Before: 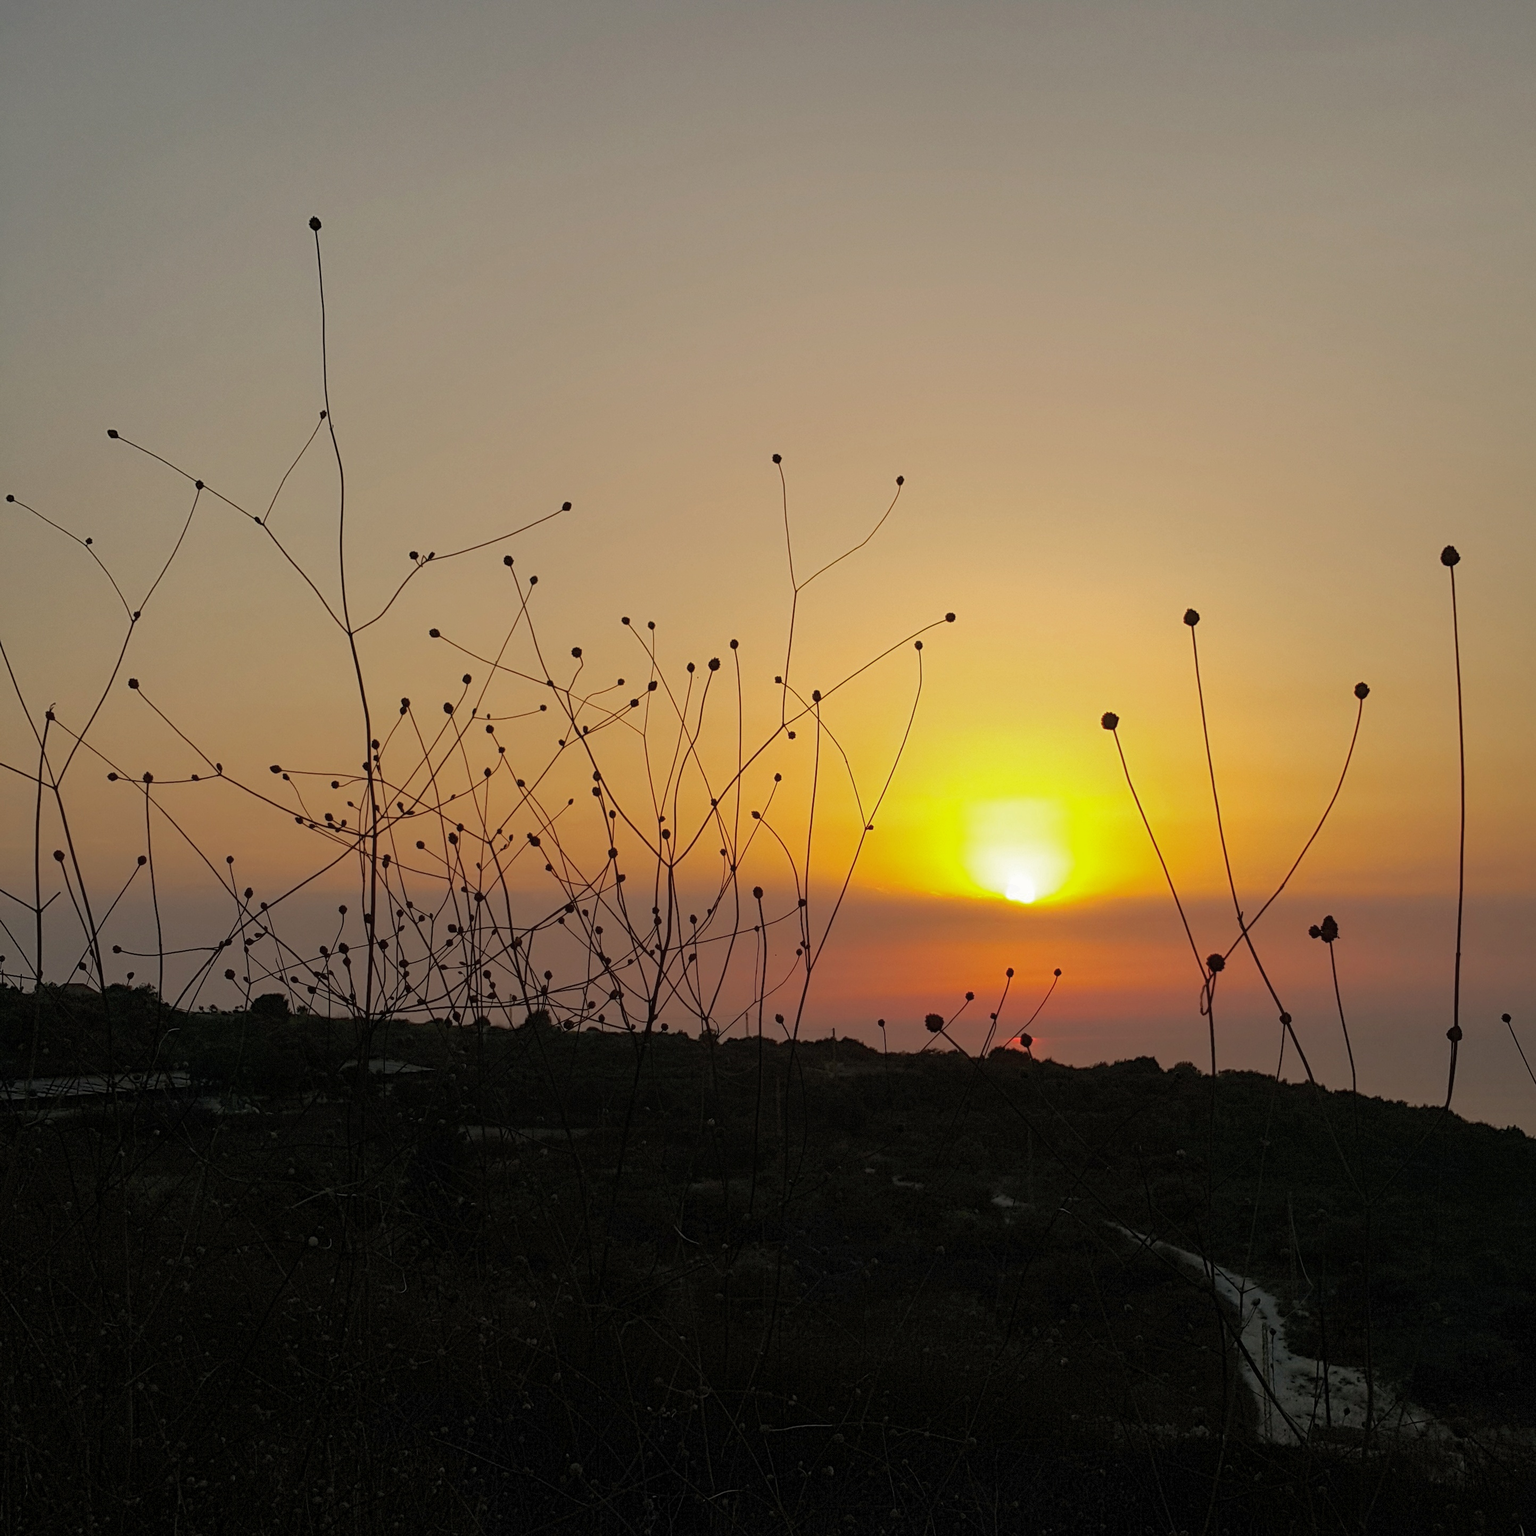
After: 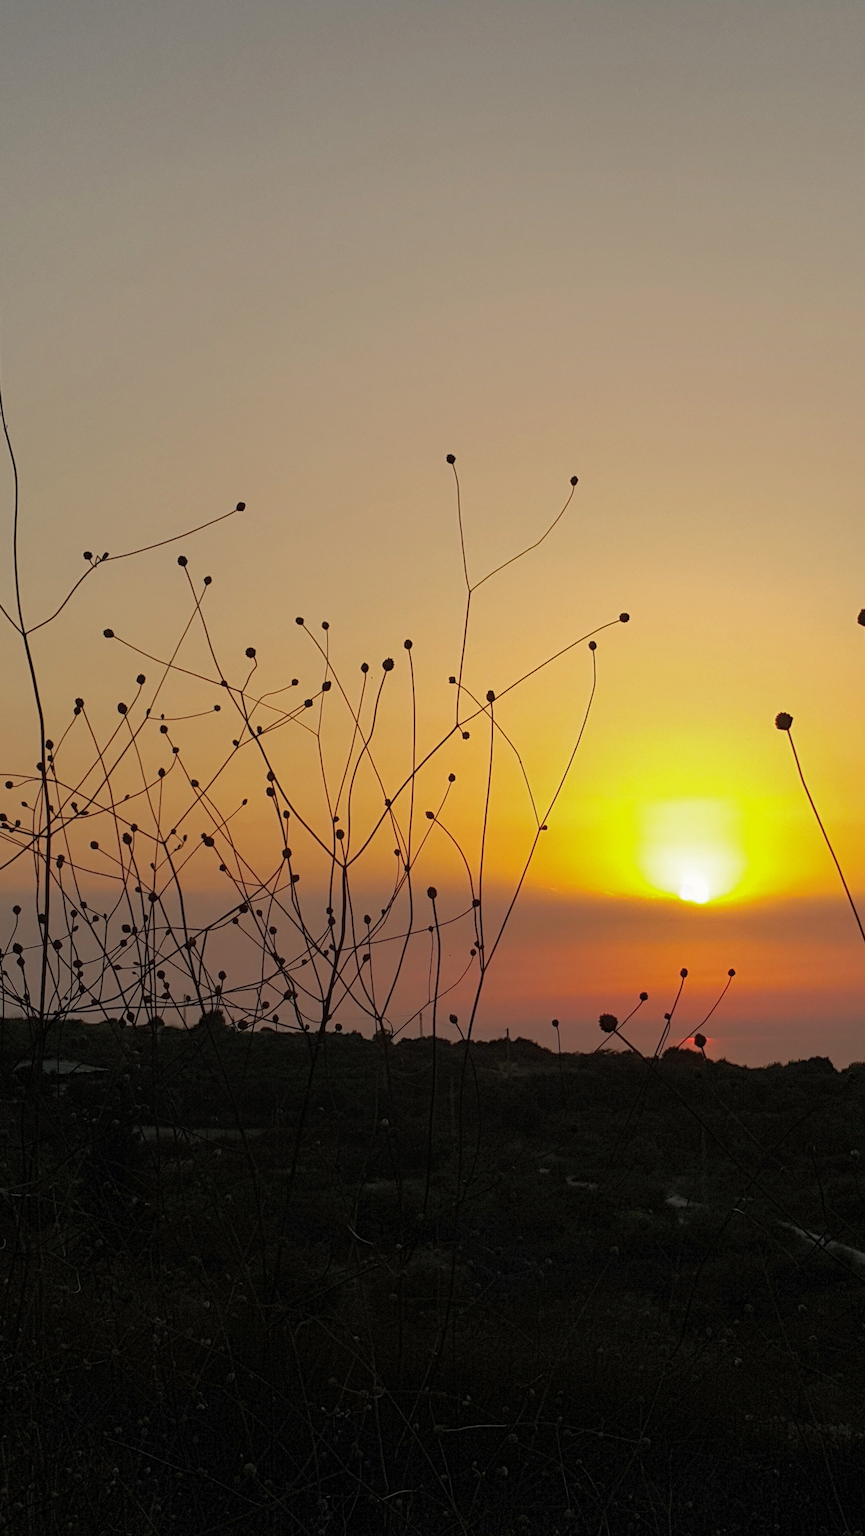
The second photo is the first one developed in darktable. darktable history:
crop: left 21.254%, right 22.383%
